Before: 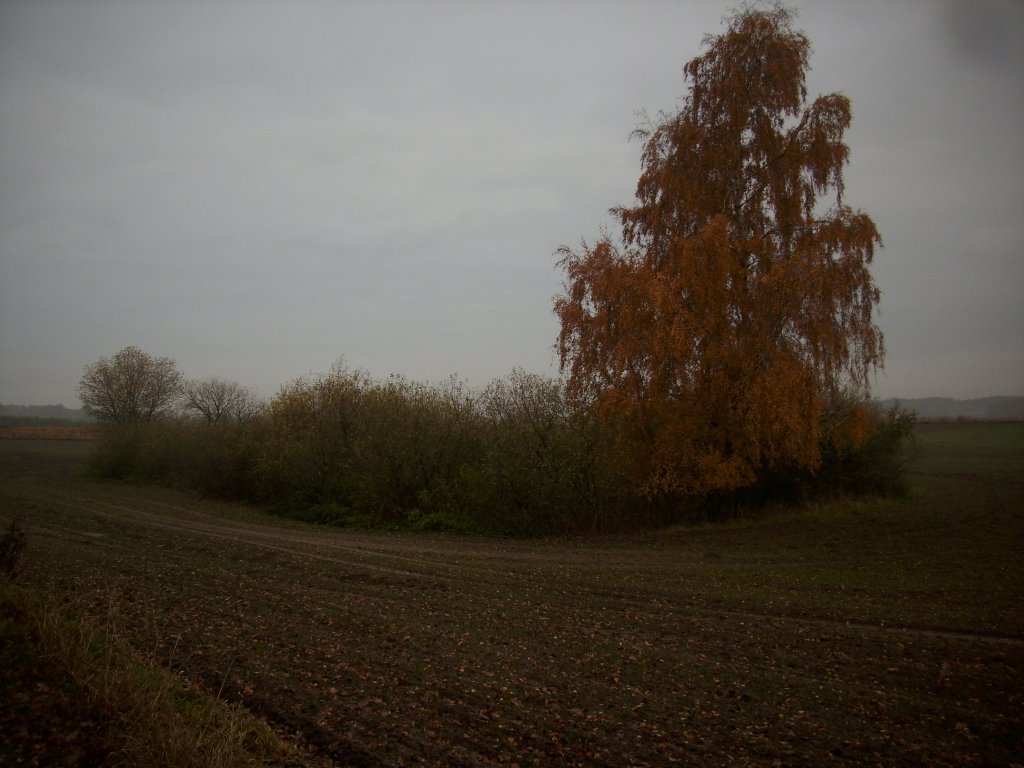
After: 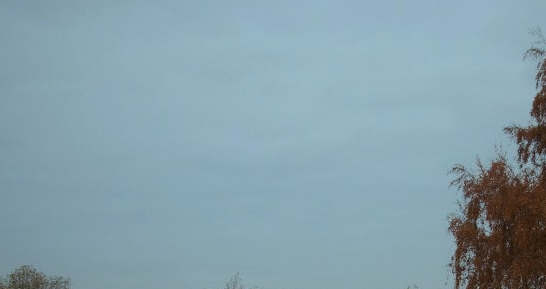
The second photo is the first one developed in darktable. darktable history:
color zones: curves: ch0 [(0, 0.5) (0.143, 0.52) (0.286, 0.5) (0.429, 0.5) (0.571, 0.5) (0.714, 0.5) (0.857, 0.5) (1, 0.5)]; ch1 [(0, 0.489) (0.155, 0.45) (0.286, 0.466) (0.429, 0.5) (0.571, 0.5) (0.714, 0.5) (0.857, 0.5) (1, 0.489)]
color correction: highlights a* -11.51, highlights b* -15.71
crop: left 10.286%, top 10.555%, right 36.33%, bottom 51.733%
